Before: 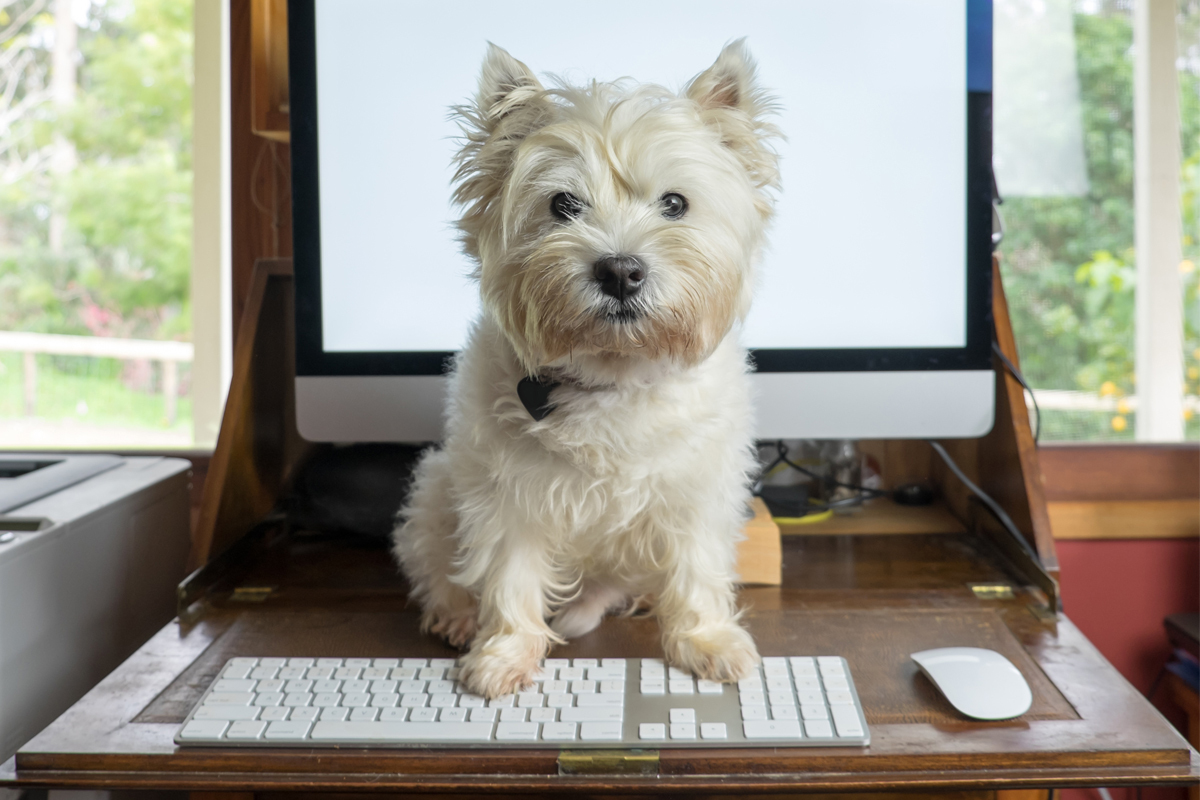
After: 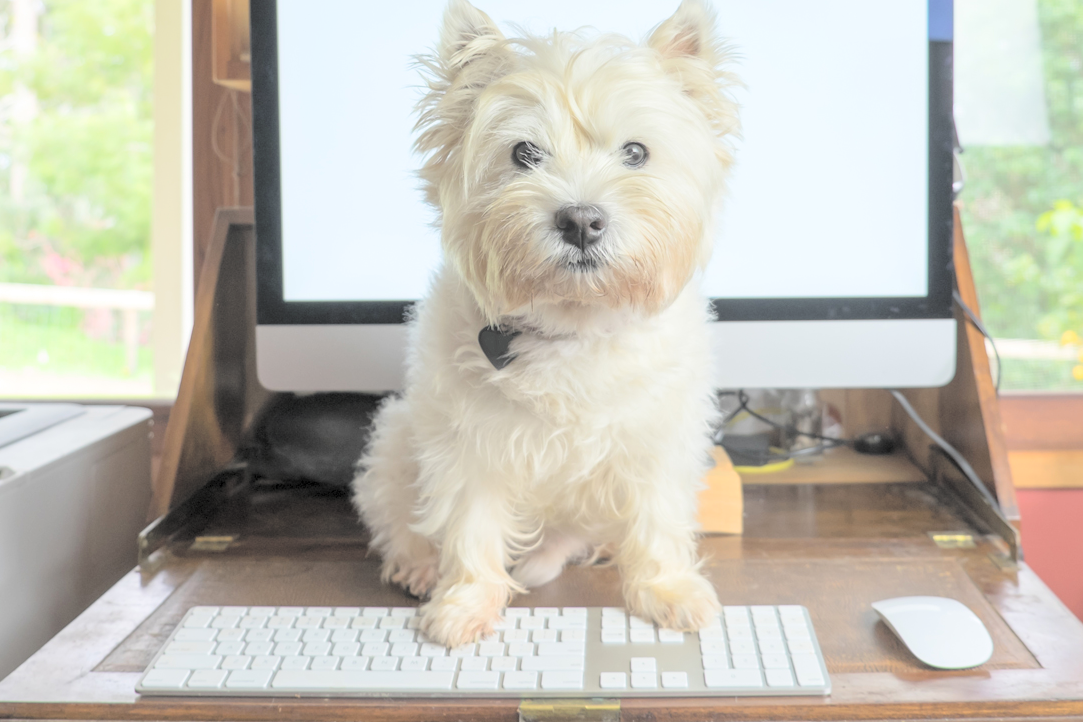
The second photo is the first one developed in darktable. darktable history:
levels: levels [0.116, 0.574, 1]
crop: left 3.305%, top 6.436%, right 6.389%, bottom 3.258%
contrast brightness saturation: brightness 1
